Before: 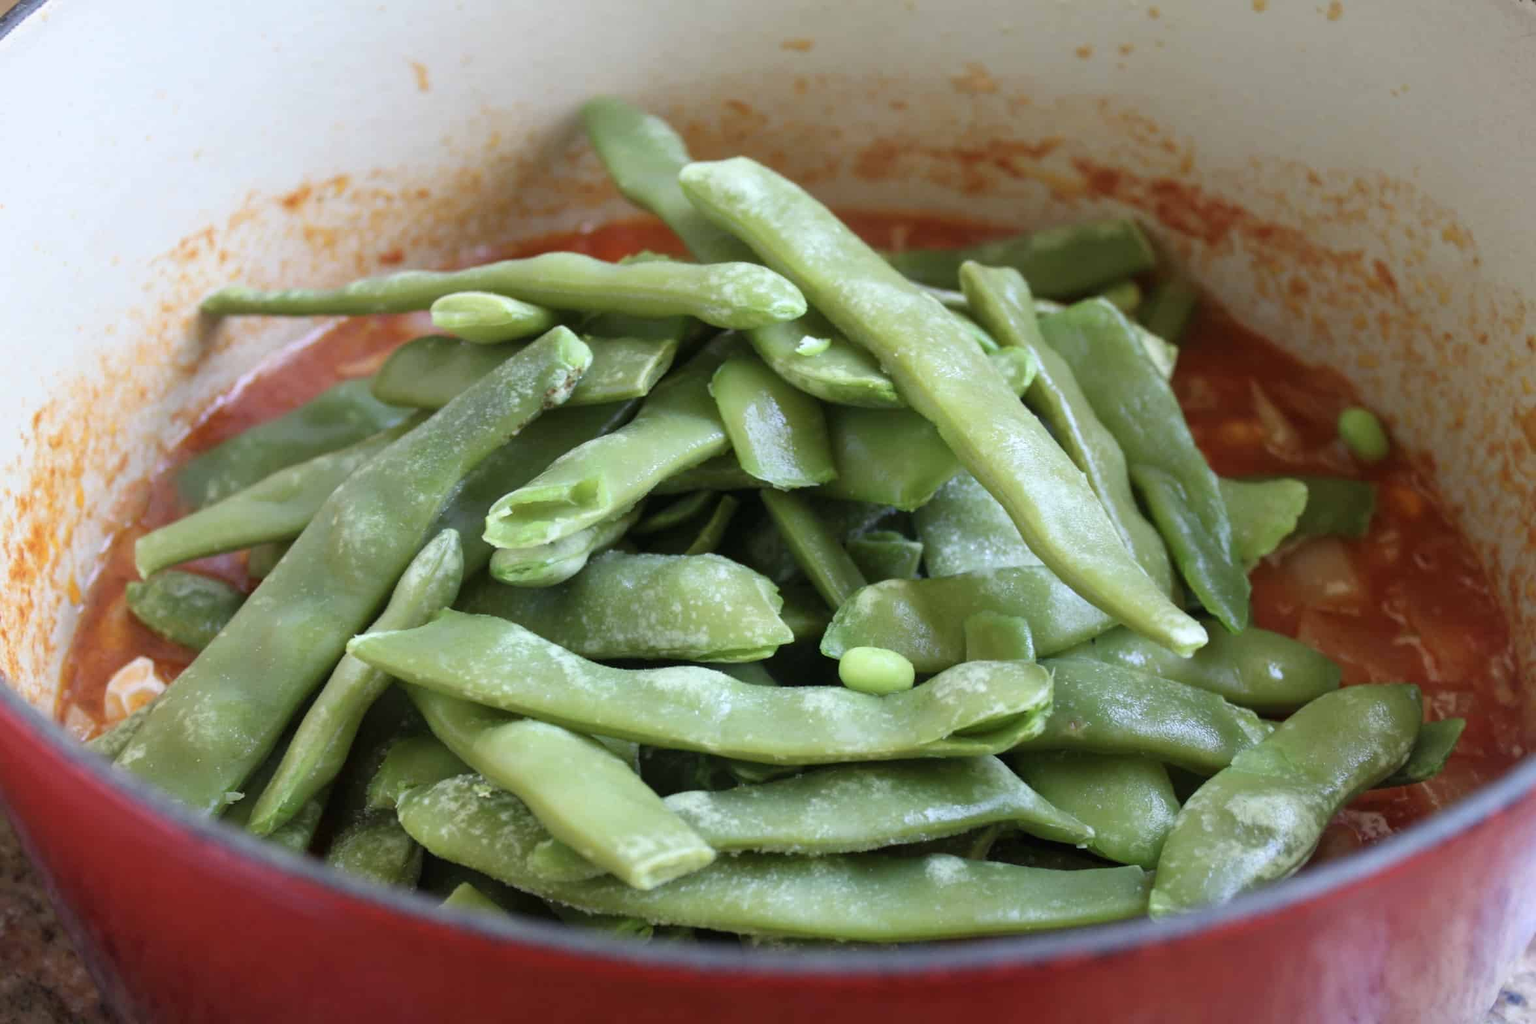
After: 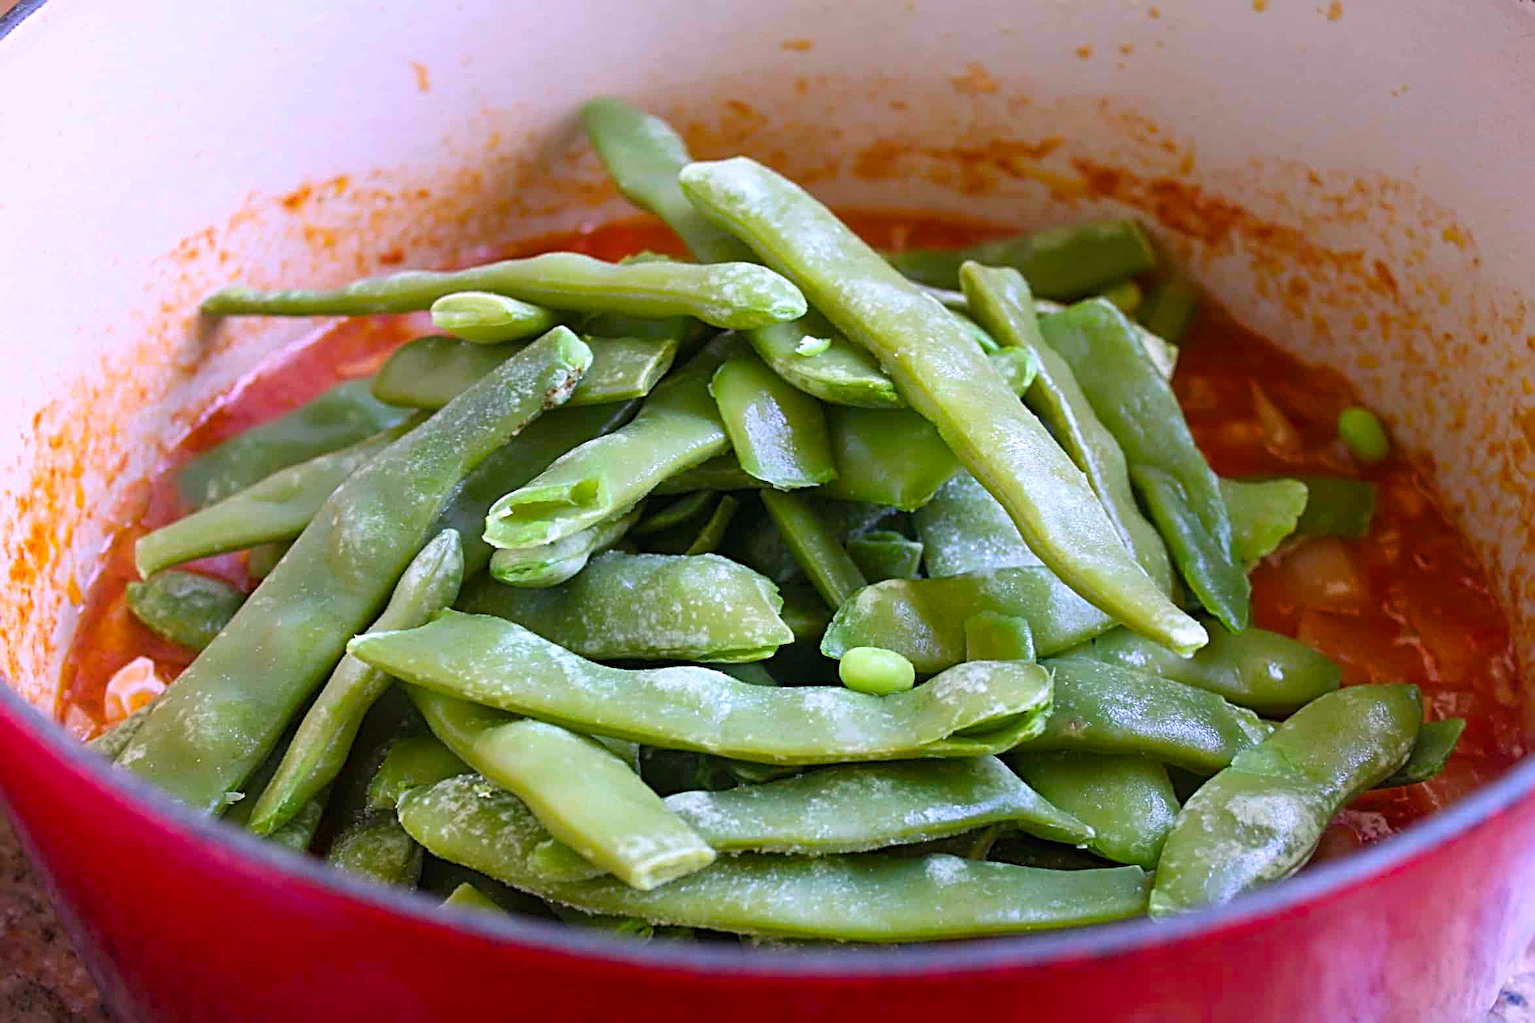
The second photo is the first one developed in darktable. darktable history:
sharpen: radius 3.69, amount 0.928
white balance: red 1.066, blue 1.119
color balance rgb: perceptual saturation grading › global saturation 30%, global vibrance 20%
